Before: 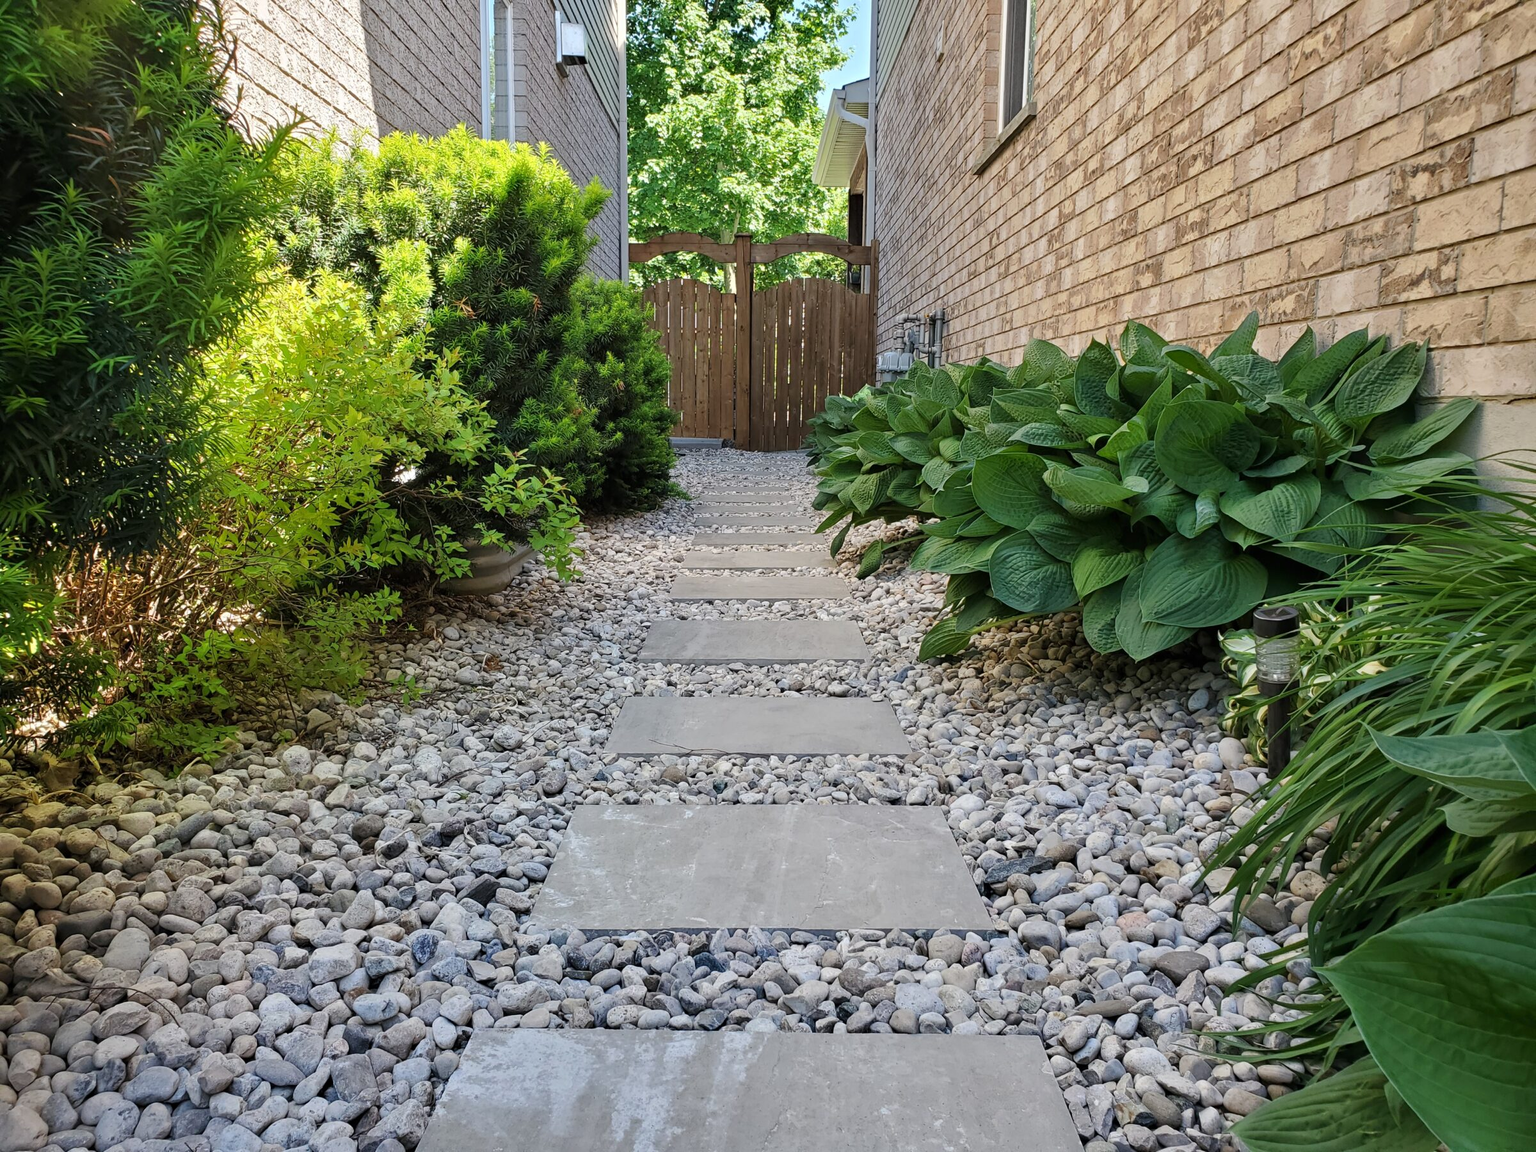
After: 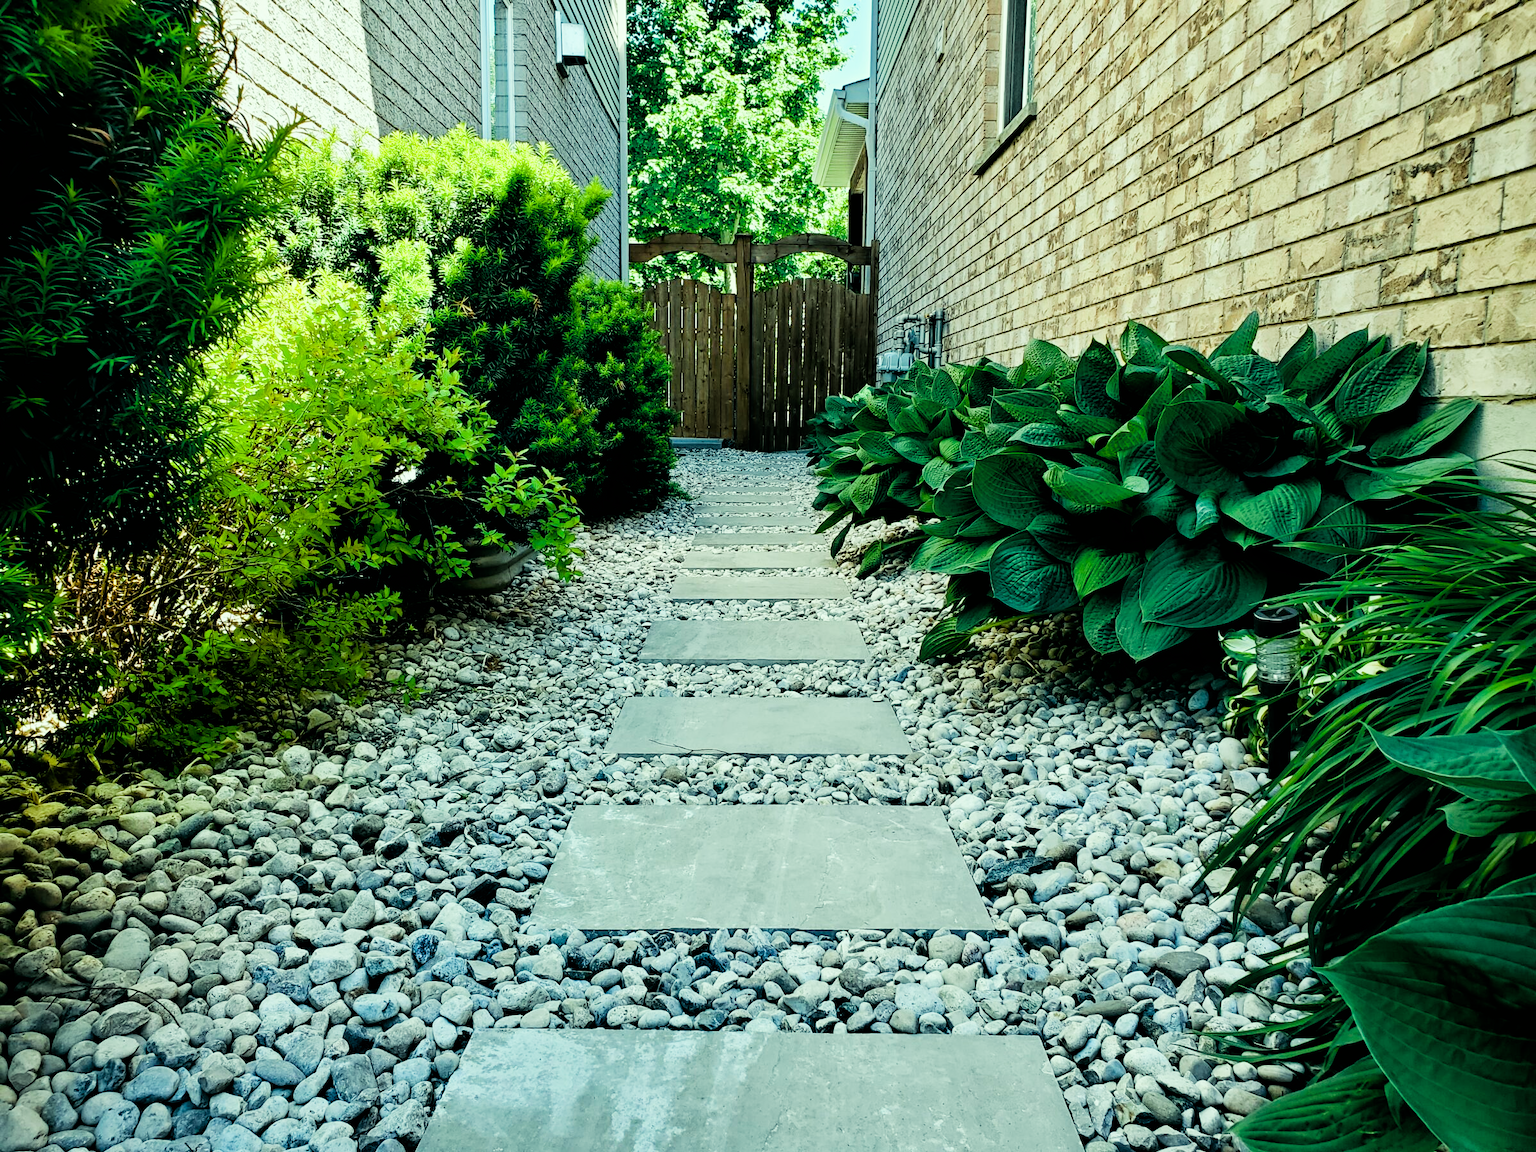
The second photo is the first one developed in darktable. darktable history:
color balance rgb: shadows lift › luminance -7.7%, shadows lift › chroma 2.13%, shadows lift › hue 165.27°, power › luminance -7.77%, power › chroma 1.1%, power › hue 215.88°, highlights gain › luminance 15.15%, highlights gain › chroma 7%, highlights gain › hue 125.57°, global offset › luminance -0.33%, global offset › chroma 0.11%, global offset › hue 165.27°, perceptual saturation grading › global saturation 24.42%, perceptual saturation grading › highlights -24.42%, perceptual saturation grading › mid-tones 24.42%, perceptual saturation grading › shadows 40%, perceptual brilliance grading › global brilliance -5%, perceptual brilliance grading › highlights 24.42%, perceptual brilliance grading › mid-tones 7%, perceptual brilliance grading › shadows -5%
tone equalizer: on, module defaults
filmic rgb: black relative exposure -5 EV, hardness 2.88, contrast 1.3, highlights saturation mix -30%
